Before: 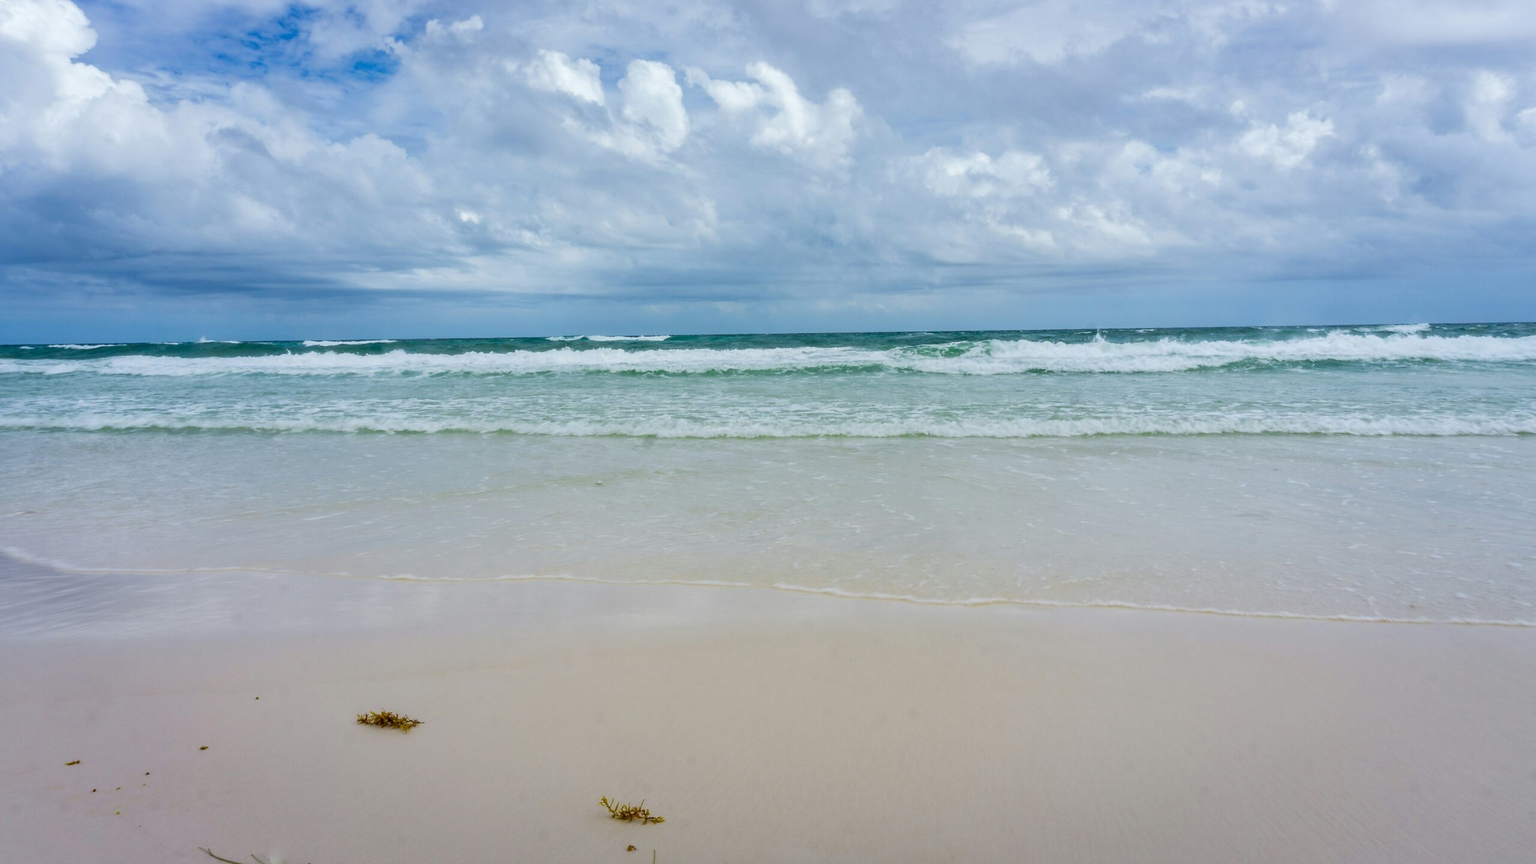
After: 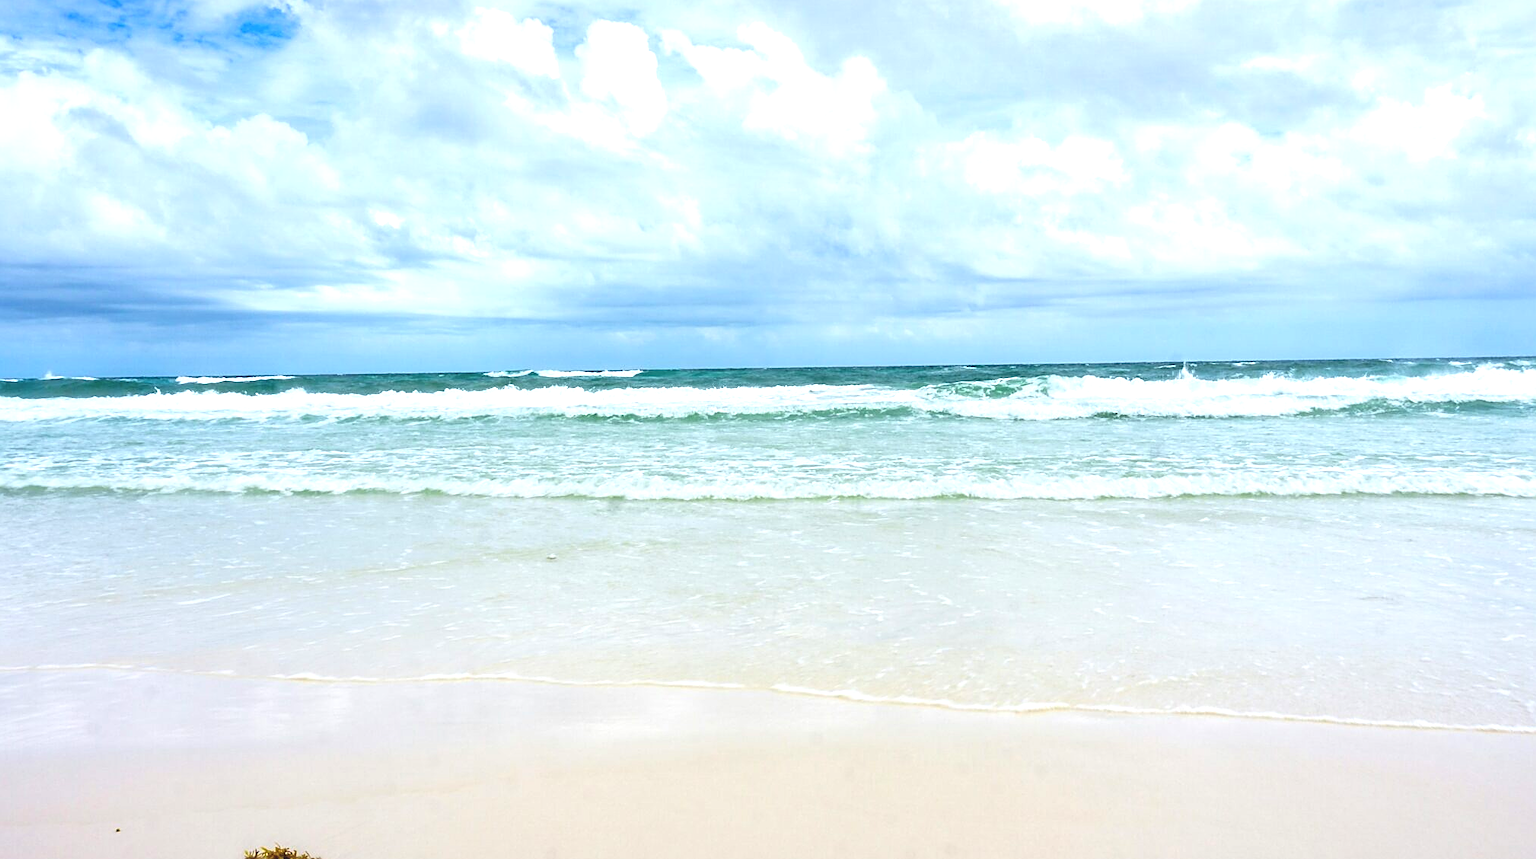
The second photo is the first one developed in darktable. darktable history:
exposure: black level correction -0.005, exposure 1.004 EV, compensate exposure bias true, compensate highlight preservation false
crop and rotate: left 10.704%, top 5.071%, right 10.462%, bottom 16.471%
sharpen: amount 0.496
